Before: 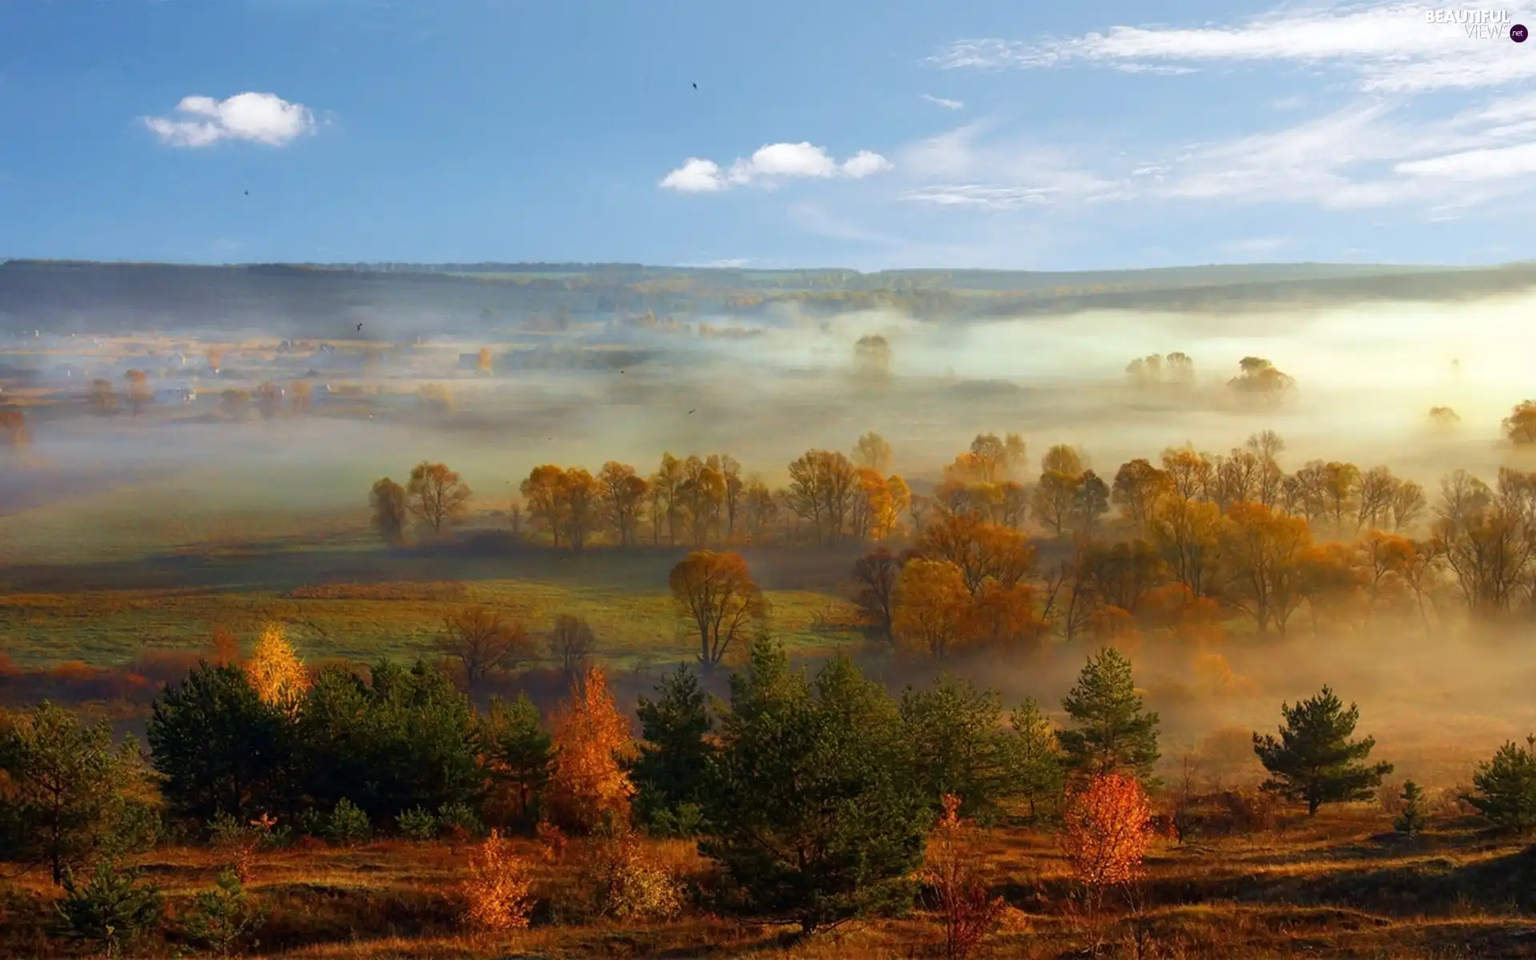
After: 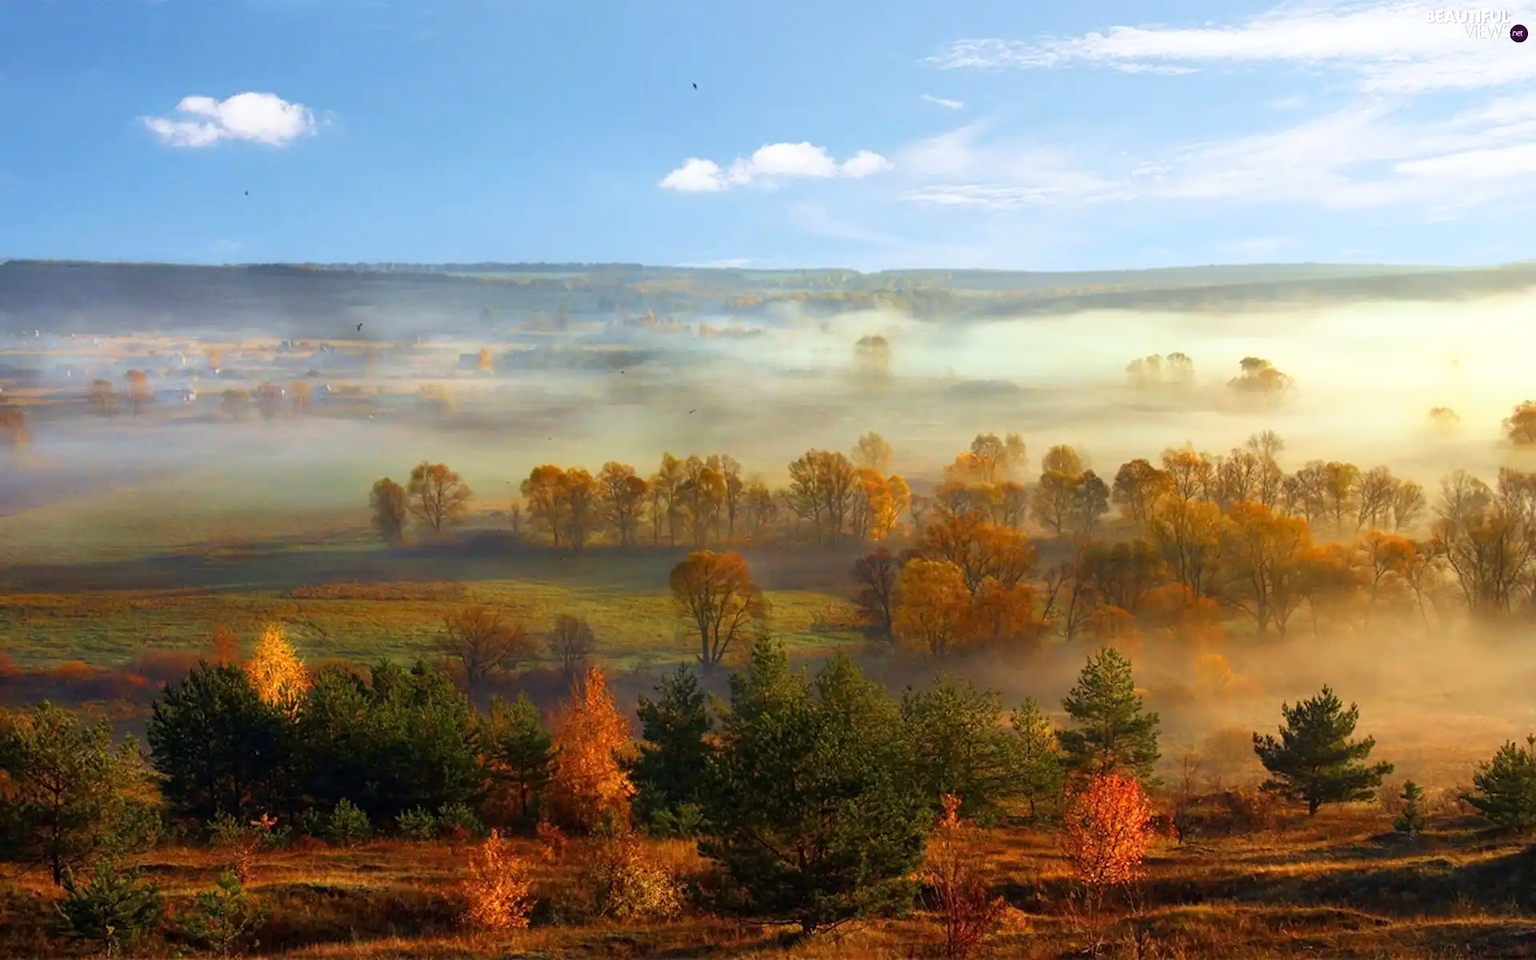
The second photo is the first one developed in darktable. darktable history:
base curve: curves: ch0 [(0, 0) (0.666, 0.806) (1, 1)], exposure shift 0.01
